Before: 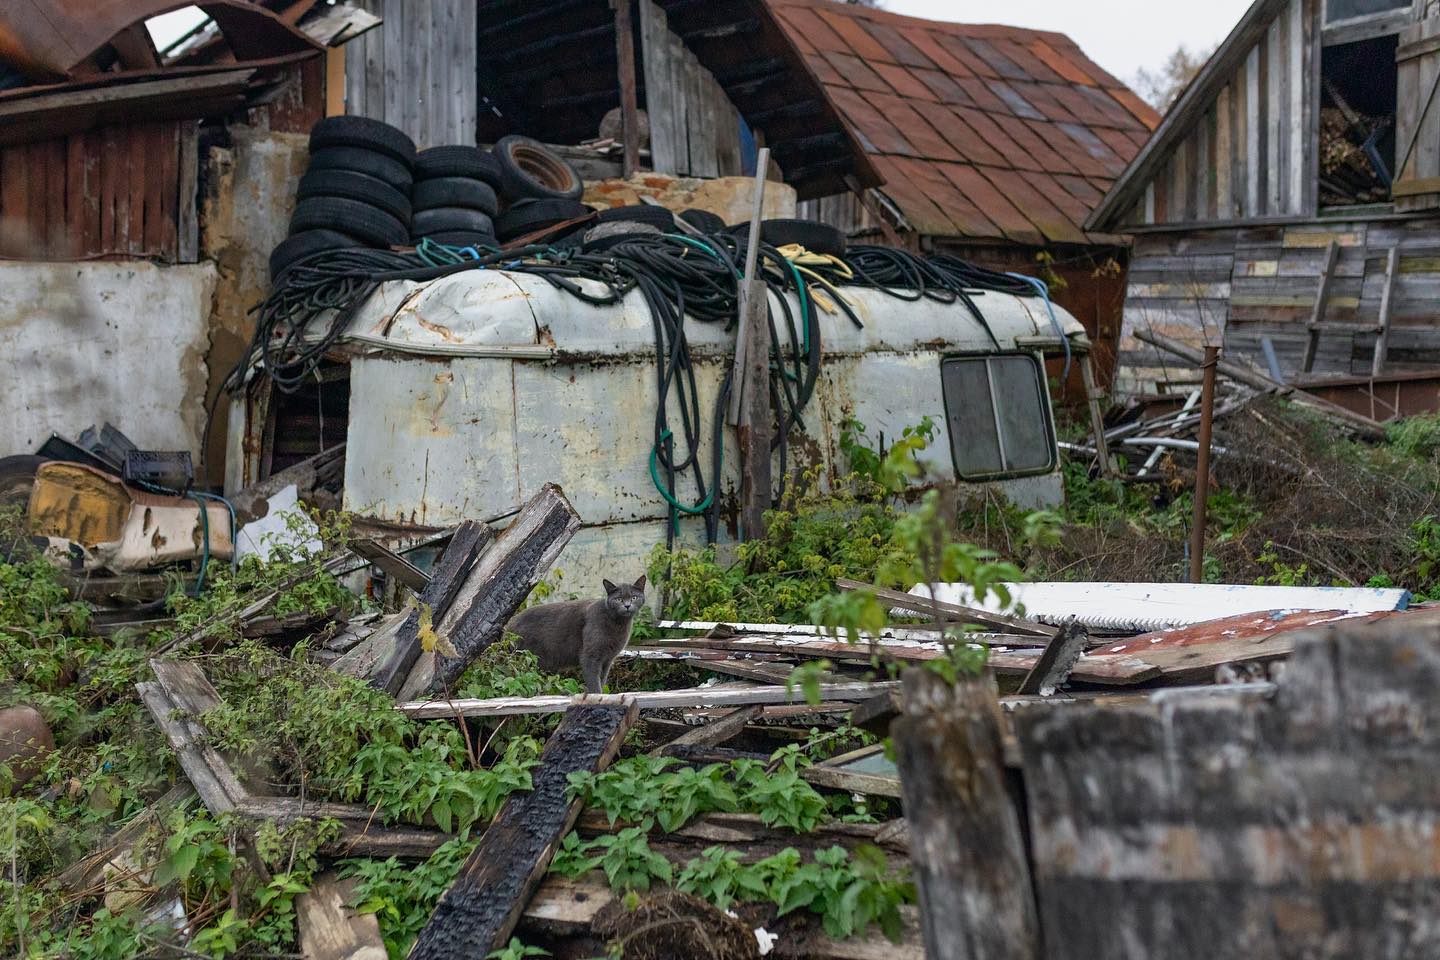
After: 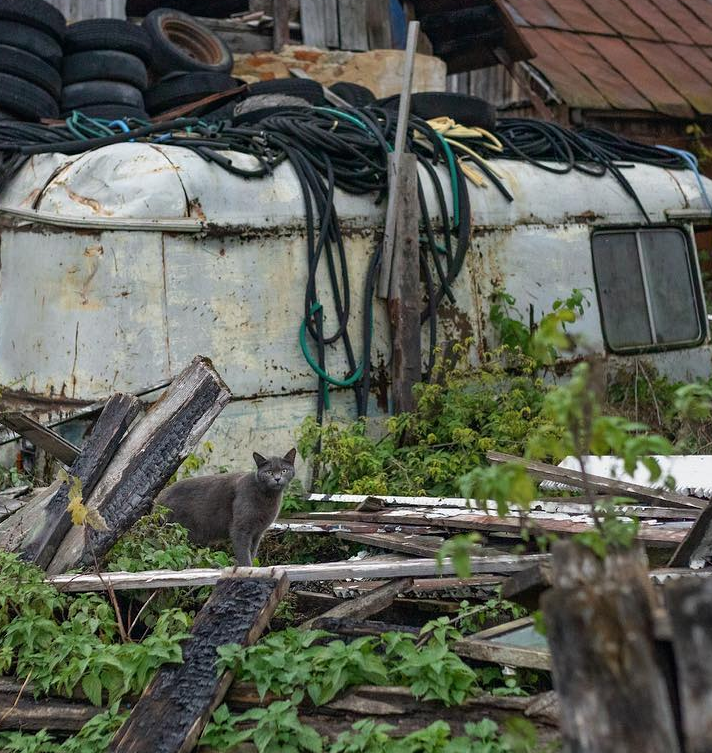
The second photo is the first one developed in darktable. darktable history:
crop and rotate: angle 0.02°, left 24.353%, top 13.219%, right 26.156%, bottom 8.224%
contrast brightness saturation: saturation -0.05
